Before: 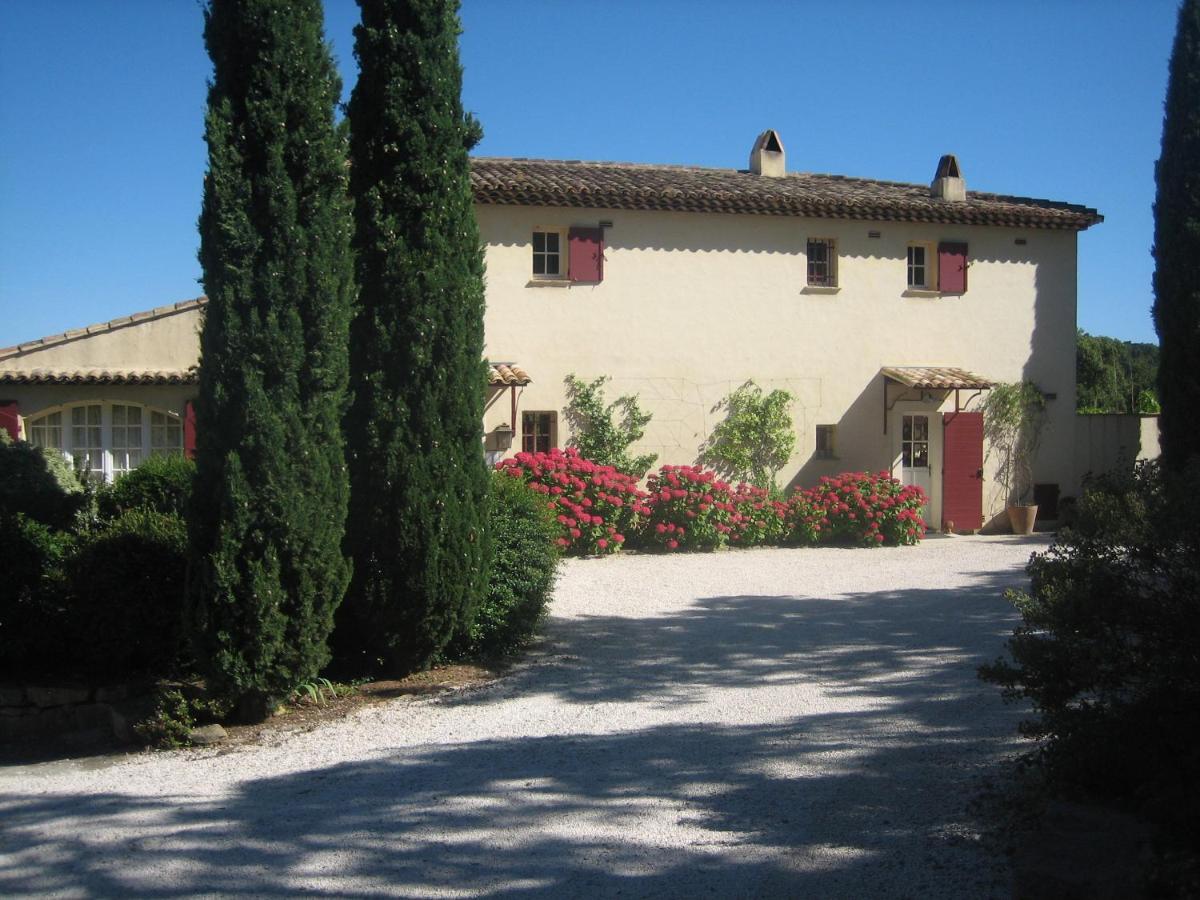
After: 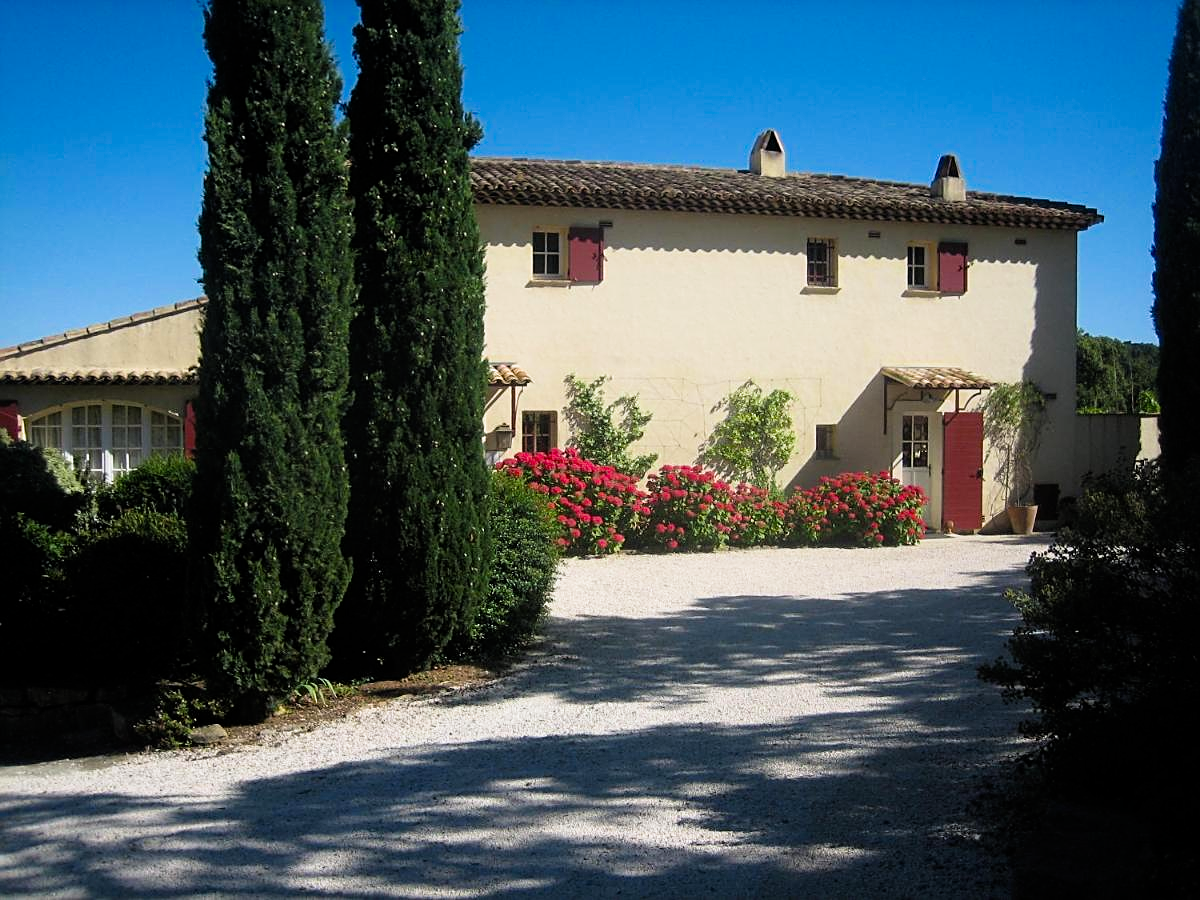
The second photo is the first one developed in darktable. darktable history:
sharpen: on, module defaults
filmic rgb: black relative exposure -12 EV, white relative exposure 2.8 EV, threshold 3 EV, target black luminance 0%, hardness 8.06, latitude 70.41%, contrast 1.14, highlights saturation mix 10%, shadows ↔ highlights balance -0.388%, color science v4 (2020), iterations of high-quality reconstruction 10, contrast in shadows soft, contrast in highlights soft, enable highlight reconstruction true
